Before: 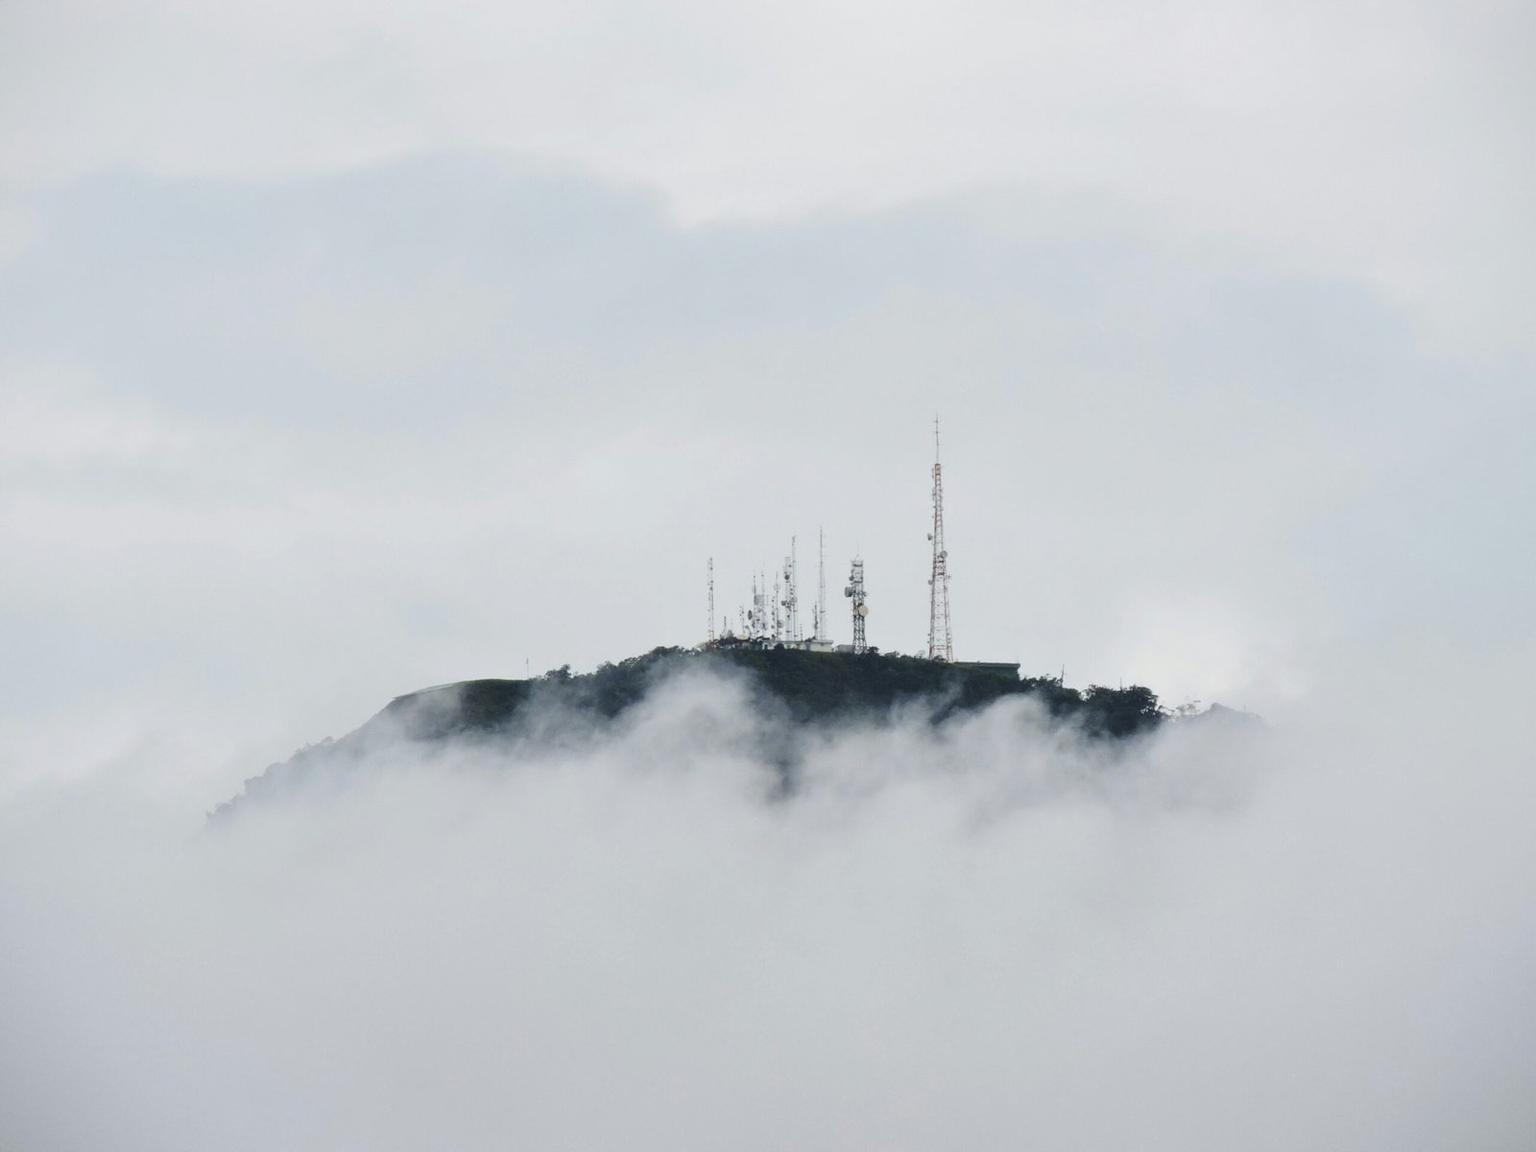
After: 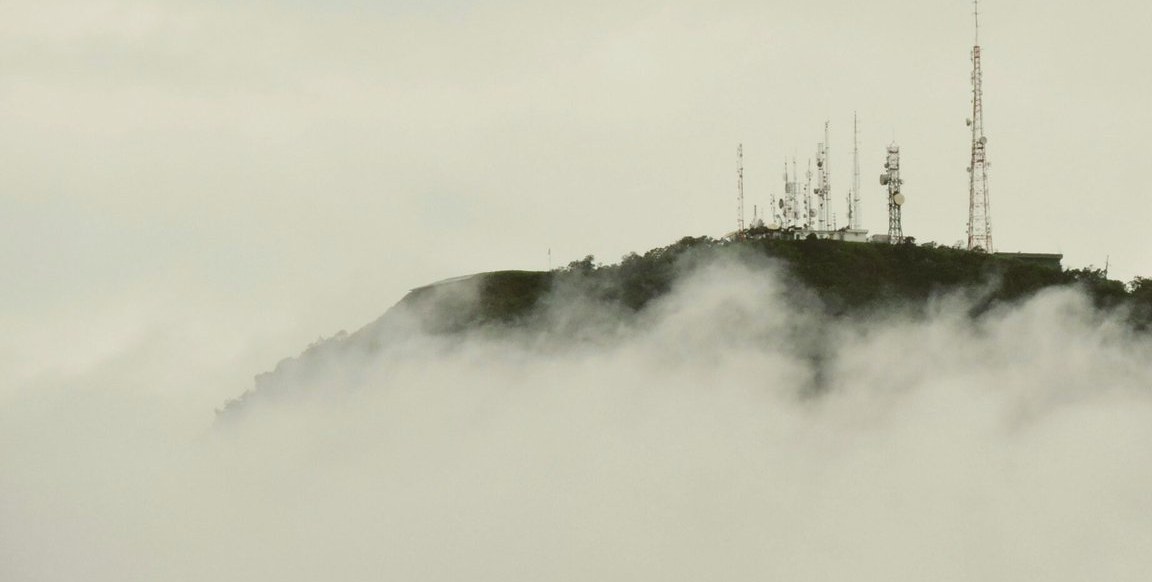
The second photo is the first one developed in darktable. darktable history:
crop: top 36.498%, right 27.964%, bottom 14.995%
color correction: highlights a* -1.43, highlights b* 10.12, shadows a* 0.395, shadows b* 19.35
